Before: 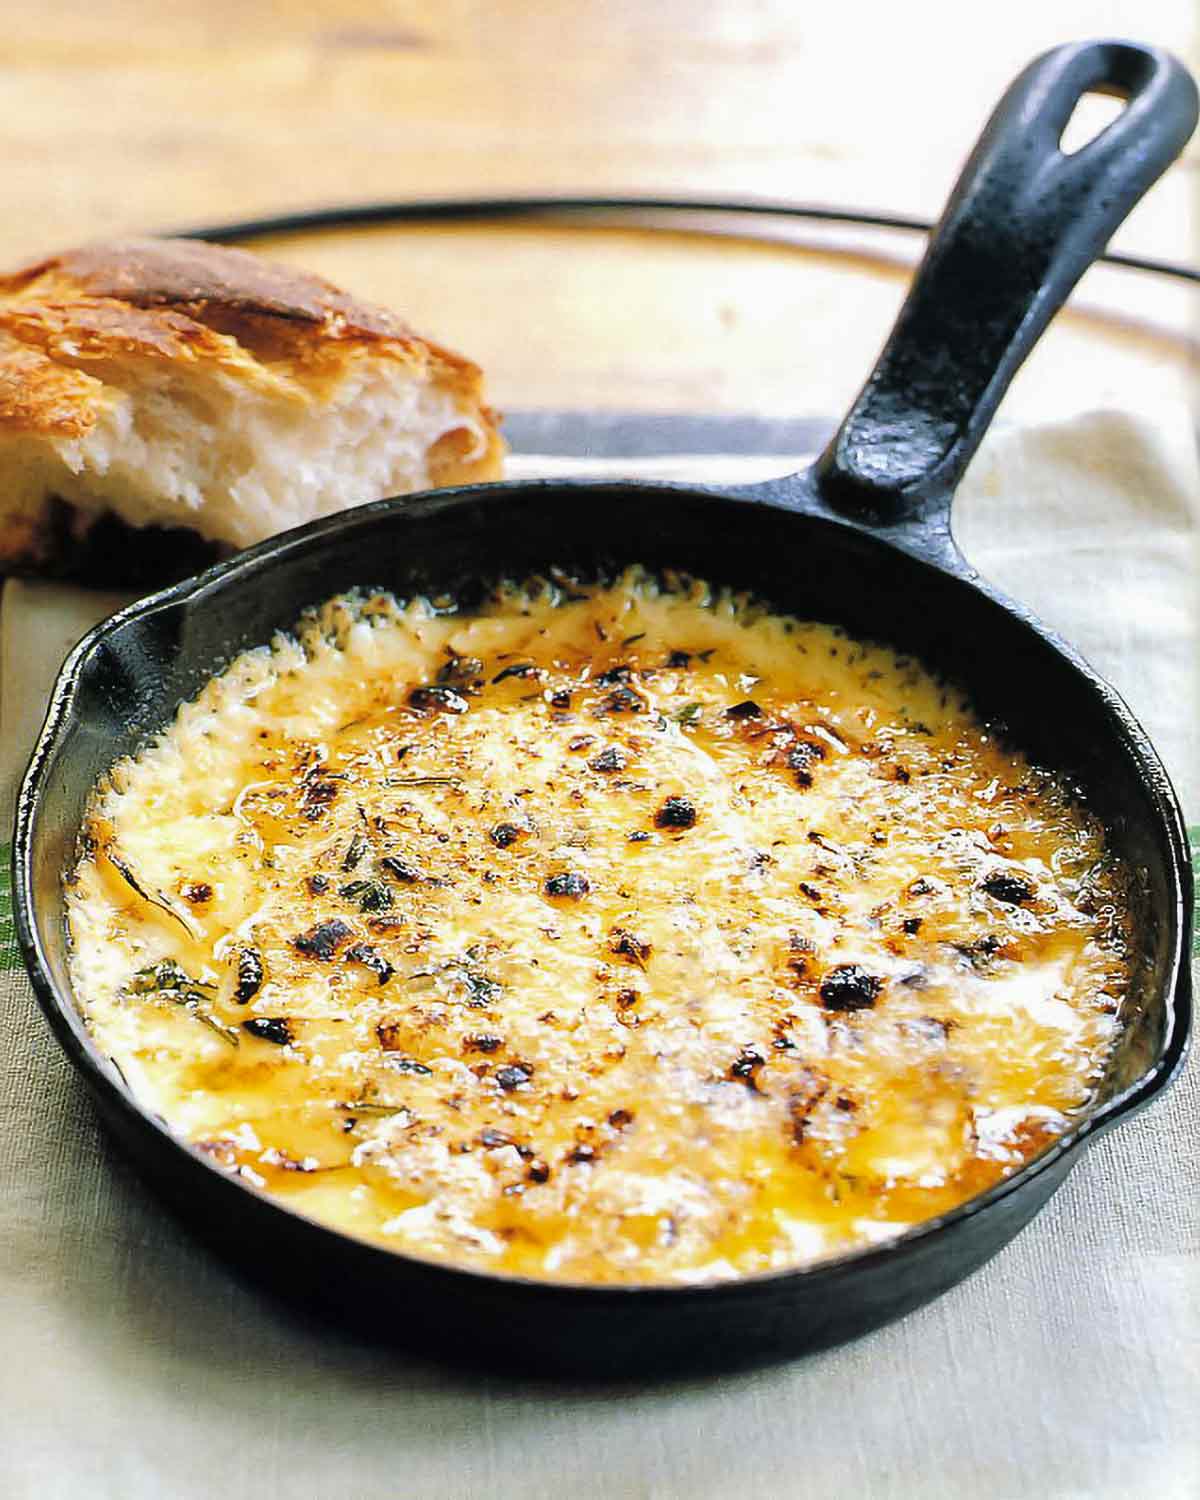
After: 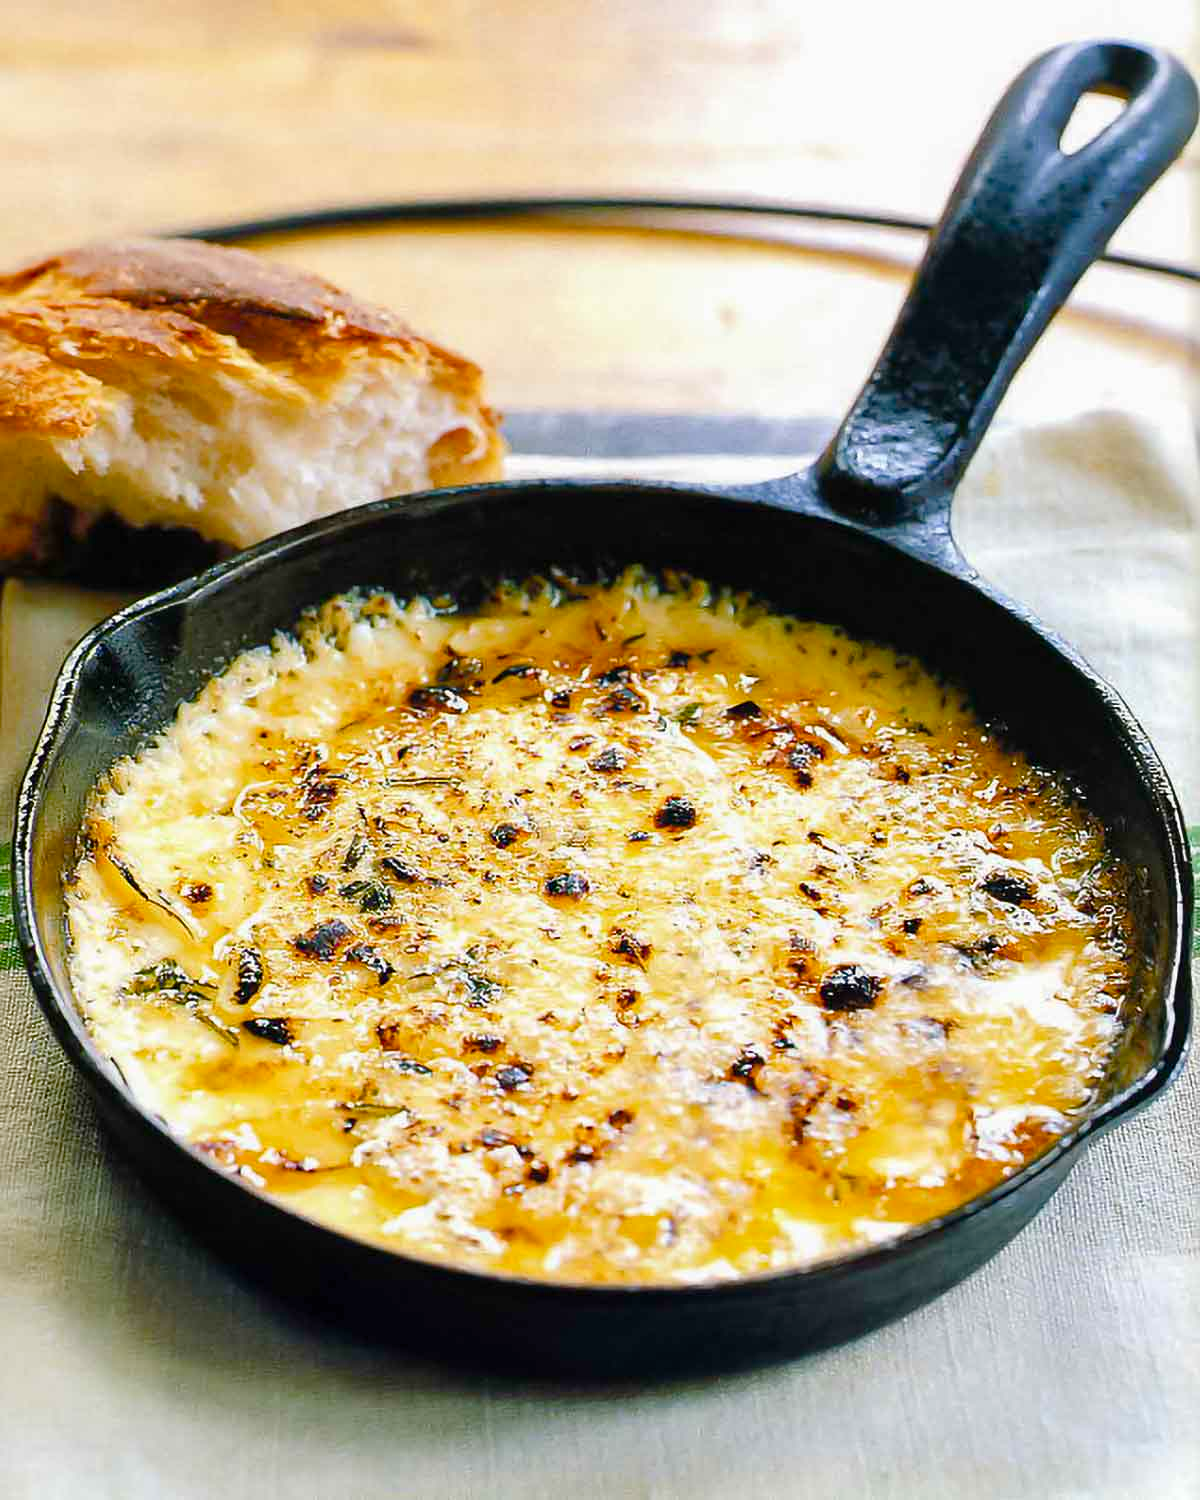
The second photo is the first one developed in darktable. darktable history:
color balance rgb: perceptual saturation grading › global saturation 20%, perceptual saturation grading › highlights -25.545%, perceptual saturation grading › shadows 49.314%, global vibrance 20%
